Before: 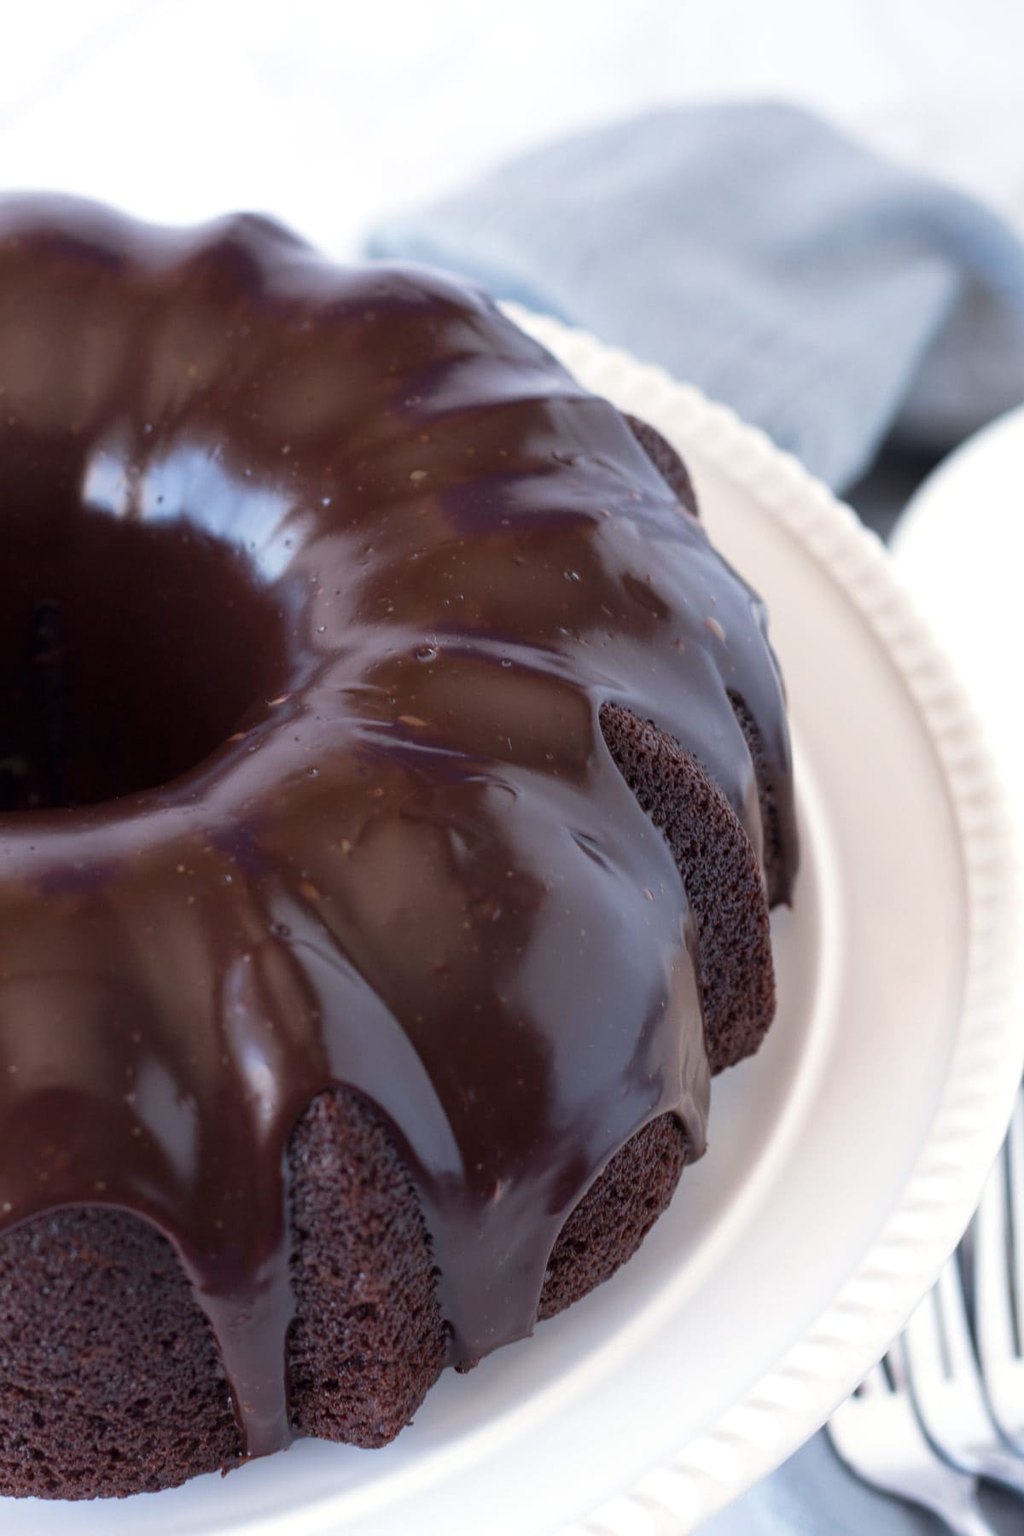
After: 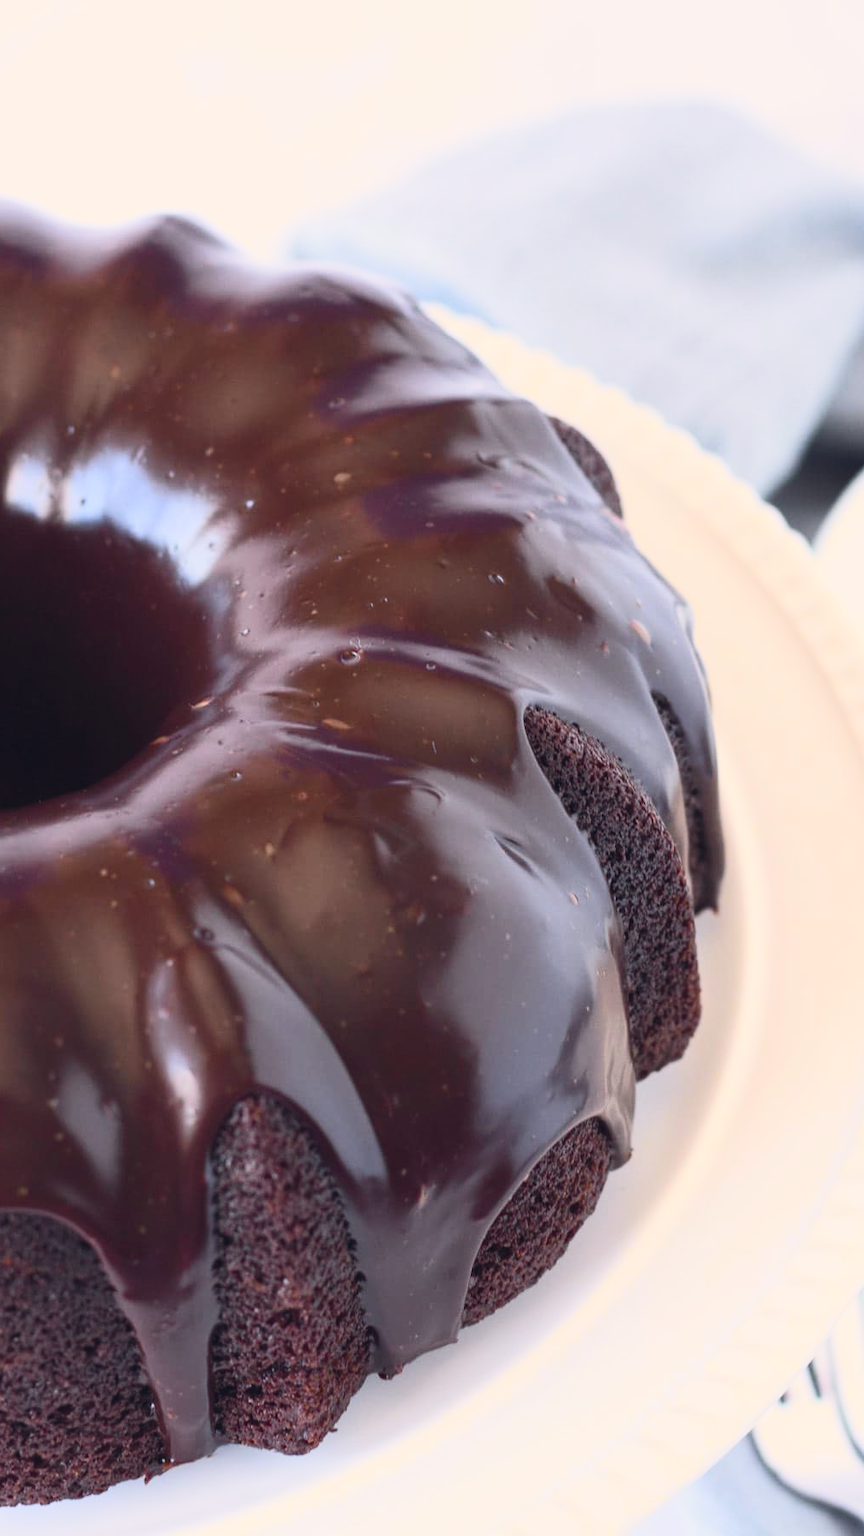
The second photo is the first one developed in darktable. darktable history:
contrast brightness saturation: contrast 0.2, brightness 0.16, saturation 0.22
crop: left 7.598%, right 7.873%
tone curve: curves: ch0 [(0, 0.038) (0.193, 0.212) (0.461, 0.502) (0.634, 0.709) (0.852, 0.89) (1, 0.967)]; ch1 [(0, 0) (0.35, 0.356) (0.45, 0.453) (0.504, 0.503) (0.532, 0.524) (0.558, 0.555) (0.735, 0.762) (1, 1)]; ch2 [(0, 0) (0.281, 0.266) (0.456, 0.469) (0.5, 0.5) (0.533, 0.545) (0.606, 0.598) (0.646, 0.654) (1, 1)], color space Lab, independent channels, preserve colors none
color balance rgb: shadows lift › hue 87.51°, highlights gain › chroma 1.62%, highlights gain › hue 55.1°, global offset › chroma 0.06%, global offset › hue 253.66°, linear chroma grading › global chroma 0.5%
